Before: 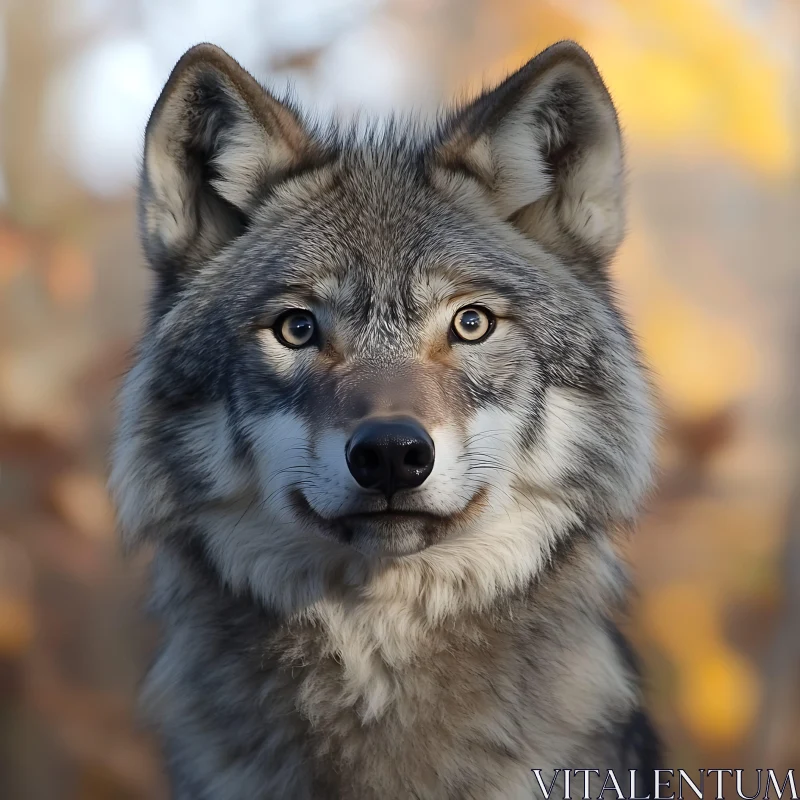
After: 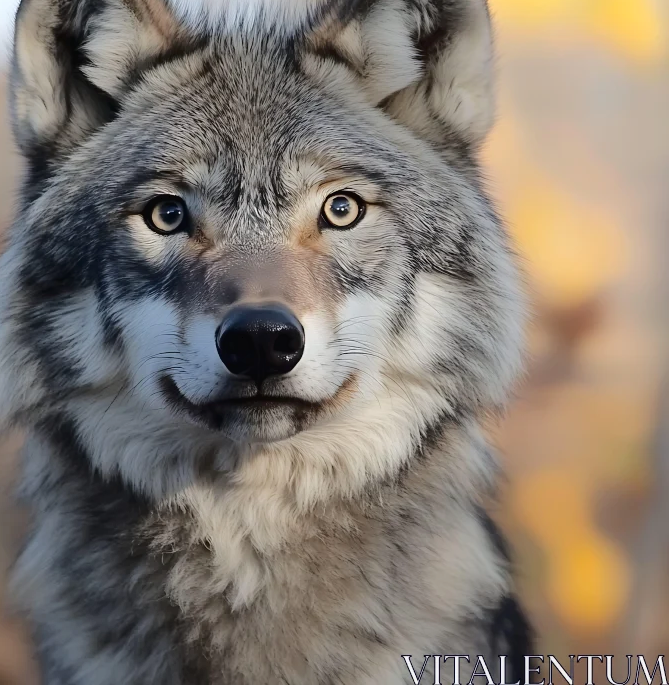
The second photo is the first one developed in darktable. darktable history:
tone equalizer: on, module defaults
crop: left 16.319%, top 14.333%
tone curve: curves: ch0 [(0, 0) (0.003, 0.021) (0.011, 0.021) (0.025, 0.021) (0.044, 0.033) (0.069, 0.053) (0.1, 0.08) (0.136, 0.114) (0.177, 0.171) (0.224, 0.246) (0.277, 0.332) (0.335, 0.424) (0.399, 0.496) (0.468, 0.561) (0.543, 0.627) (0.623, 0.685) (0.709, 0.741) (0.801, 0.813) (0.898, 0.902) (1, 1)], color space Lab, independent channels, preserve colors none
